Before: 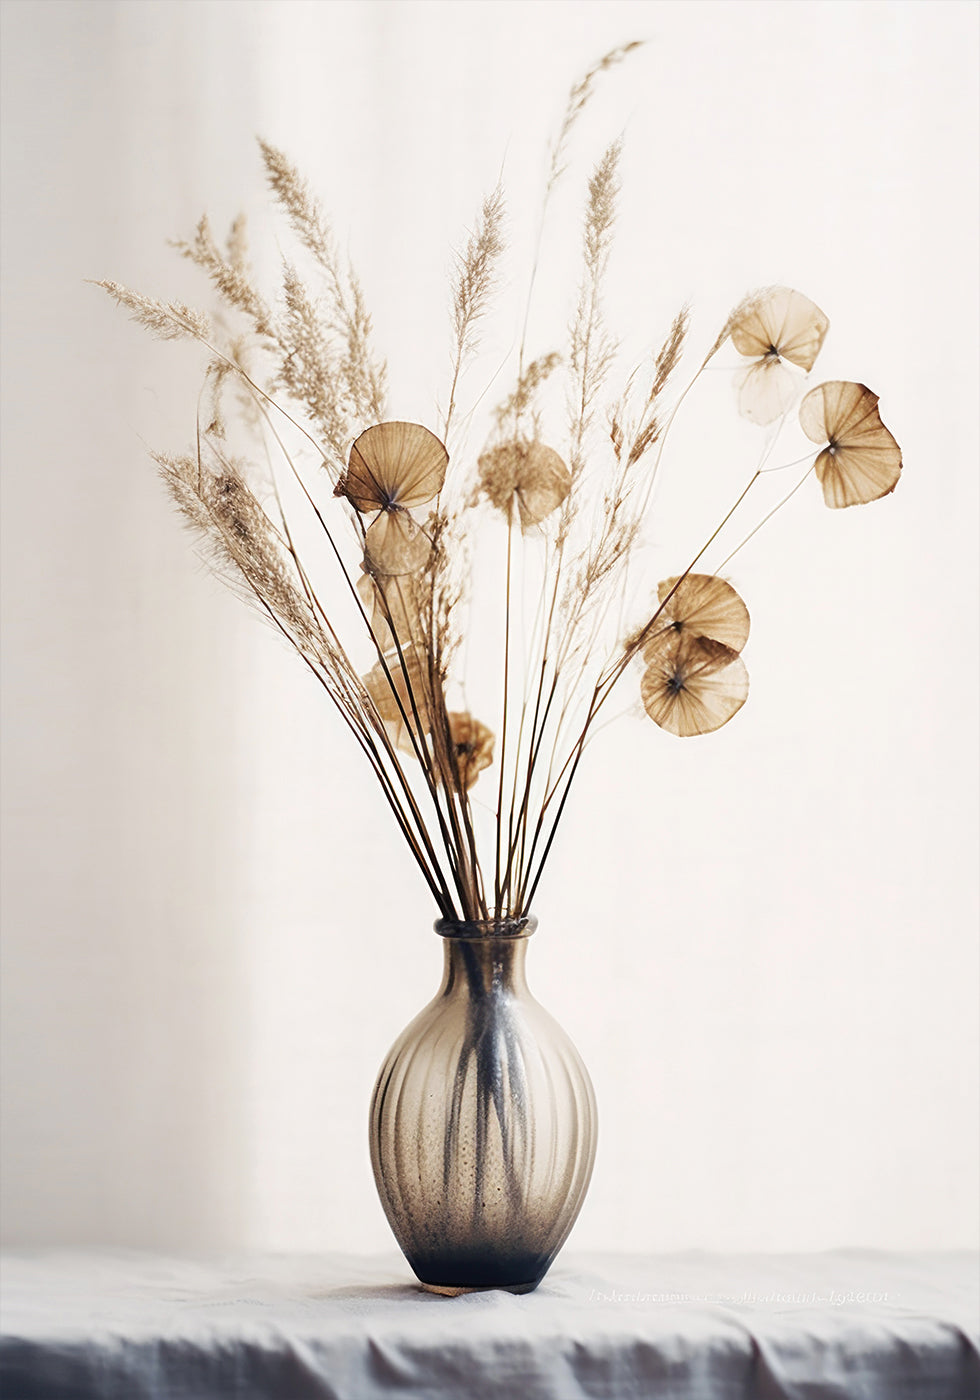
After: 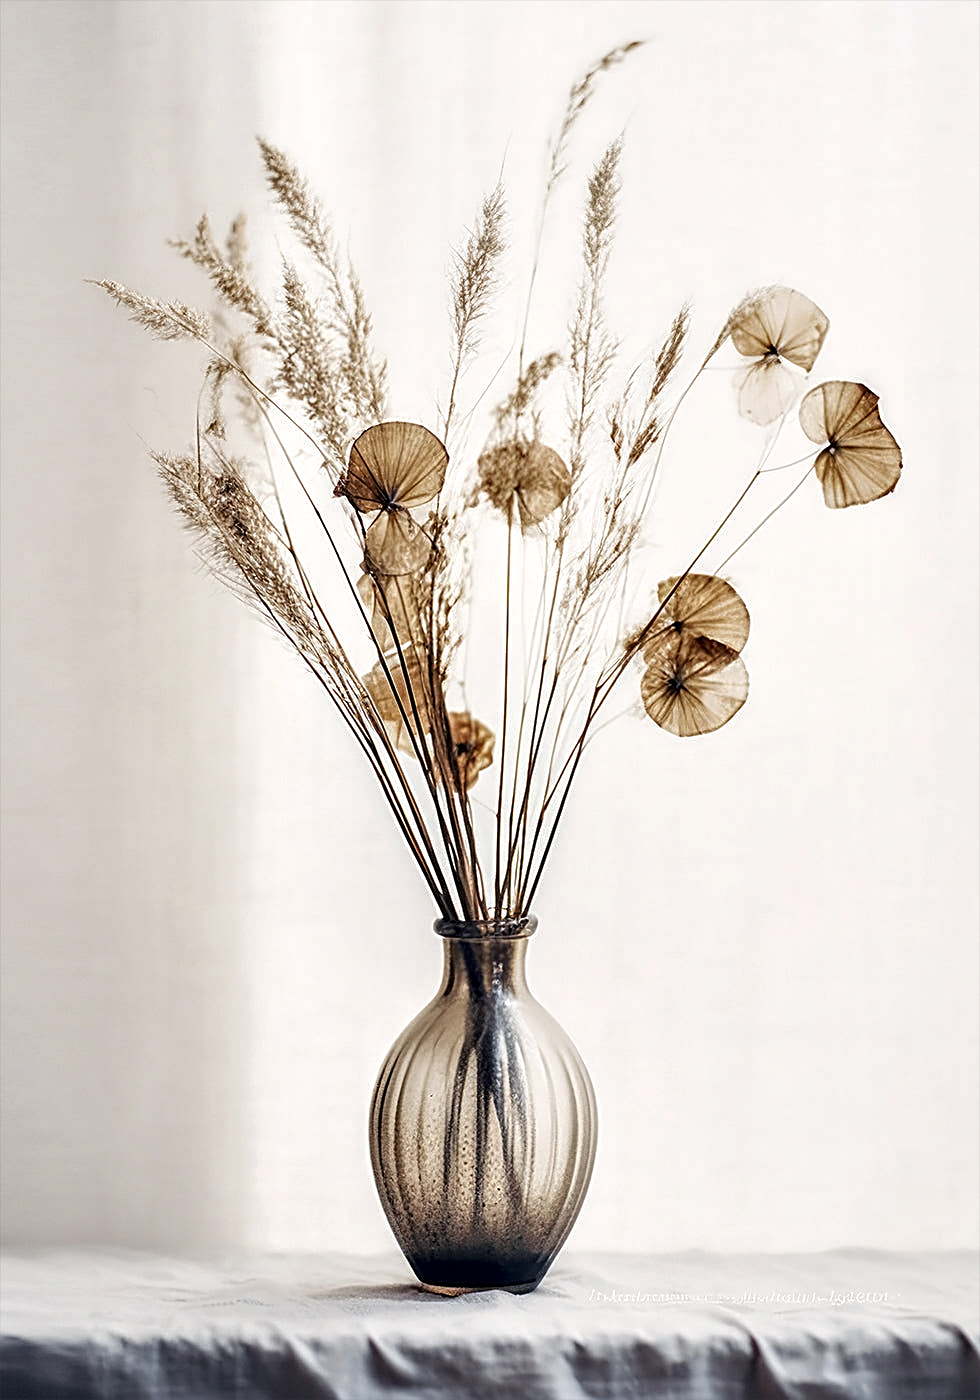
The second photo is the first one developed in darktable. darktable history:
contrast equalizer: y [[0.524, 0.538, 0.547, 0.548, 0.538, 0.524], [0.5 ×6], [0.5 ×6], [0 ×6], [0 ×6]]
sharpen: amount 0.55
local contrast: highlights 59%, detail 145%
